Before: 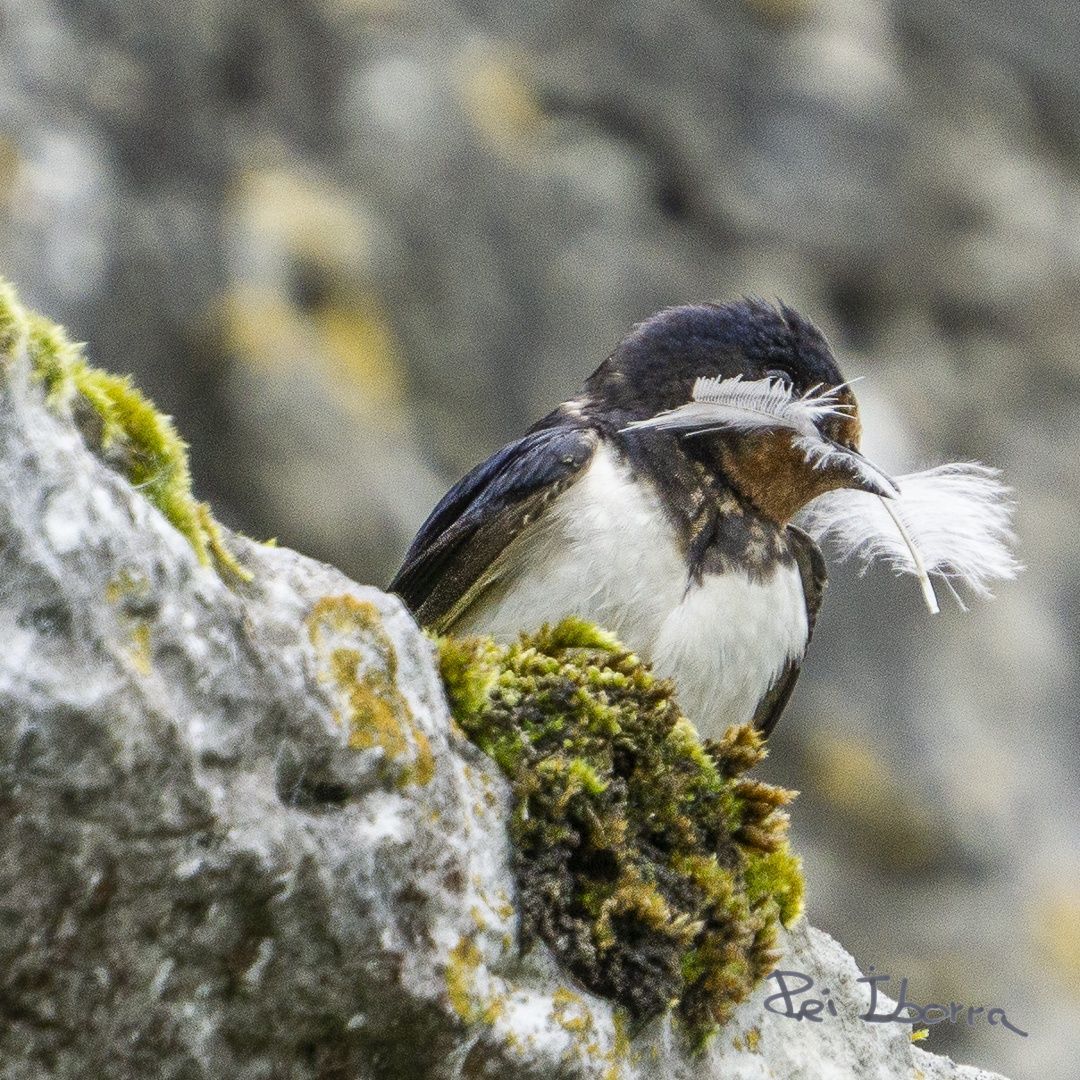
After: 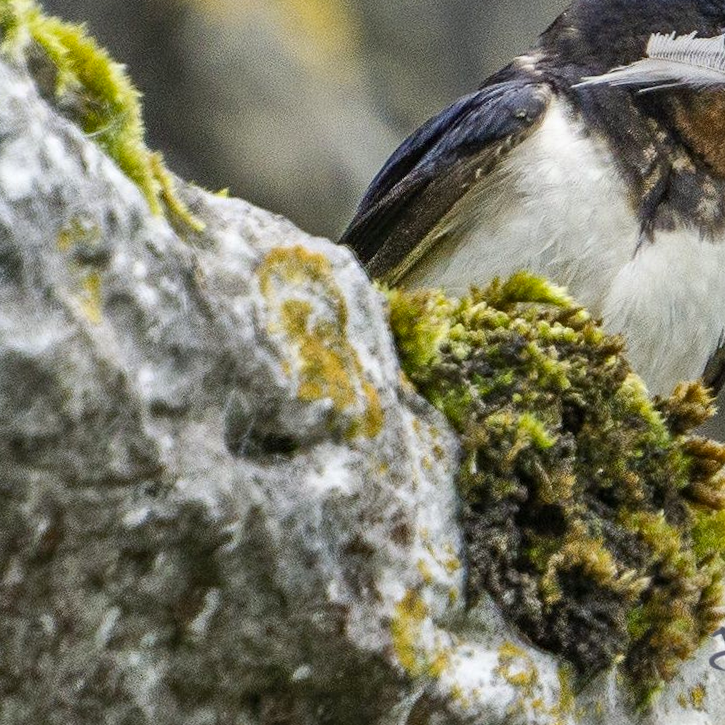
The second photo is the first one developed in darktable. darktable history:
white balance: emerald 1
crop and rotate: angle -0.82°, left 3.85%, top 31.828%, right 27.992%
haze removal: compatibility mode true, adaptive false
shadows and highlights: soften with gaussian
